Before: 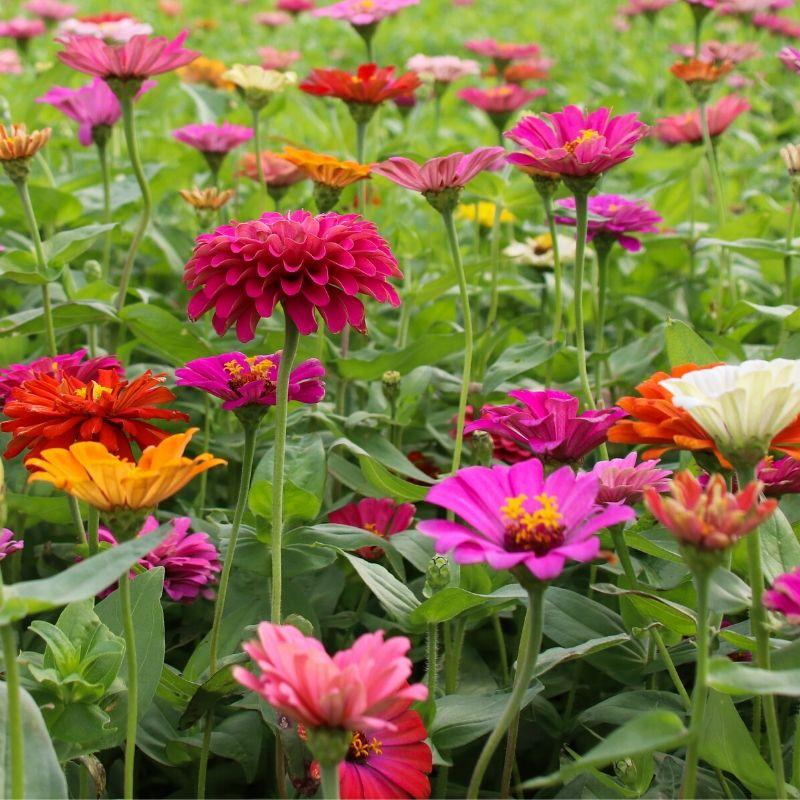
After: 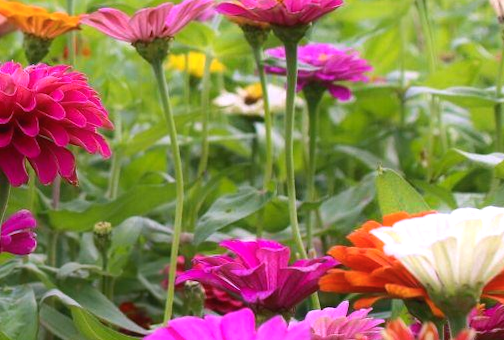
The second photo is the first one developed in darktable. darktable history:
crop: left 36.005%, top 18.293%, right 0.31%, bottom 38.444%
rotate and perspective: rotation -0.45°, automatic cropping original format, crop left 0.008, crop right 0.992, crop top 0.012, crop bottom 0.988
color balance rgb: on, module defaults
tone equalizer: -8 EV -0.001 EV, -7 EV 0.001 EV, -6 EV -0.002 EV, -5 EV -0.003 EV, -4 EV -0.062 EV, -3 EV -0.222 EV, -2 EV -0.267 EV, -1 EV 0.105 EV, +0 EV 0.303 EV
white balance: red 1.042, blue 1.17
contrast equalizer: y [[0.5, 0.488, 0.462, 0.461, 0.491, 0.5], [0.5 ×6], [0.5 ×6], [0 ×6], [0 ×6]]
